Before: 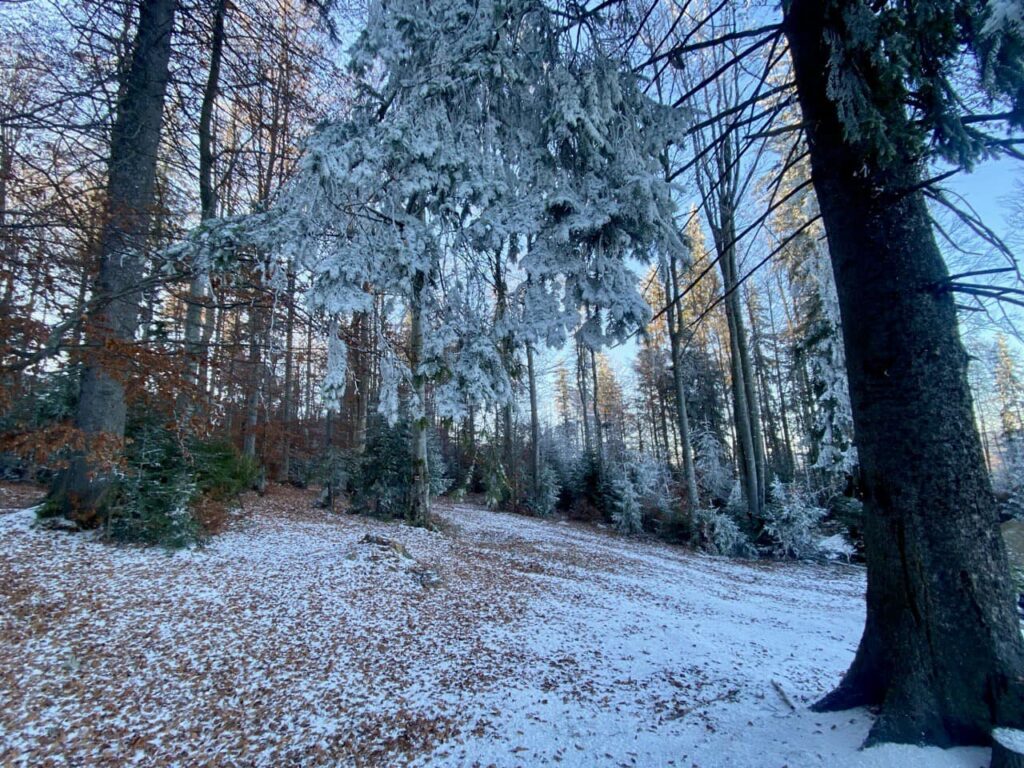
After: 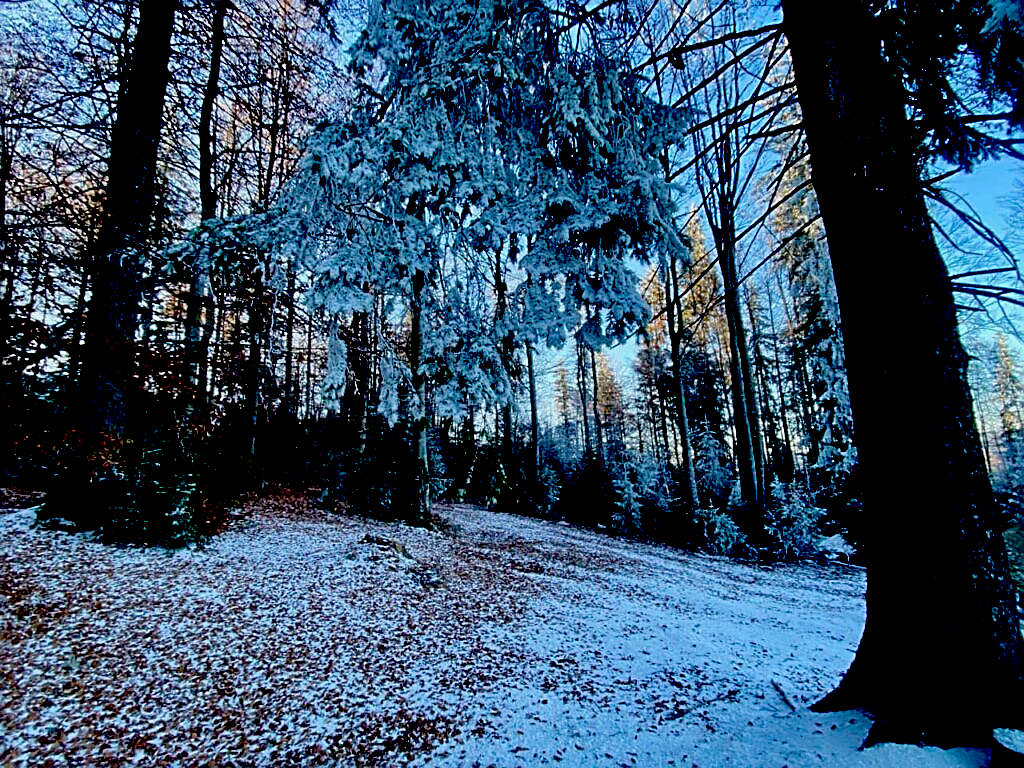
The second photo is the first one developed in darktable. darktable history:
exposure: black level correction 0.098, exposure -0.09 EV, compensate highlight preservation false
sharpen: on, module defaults
